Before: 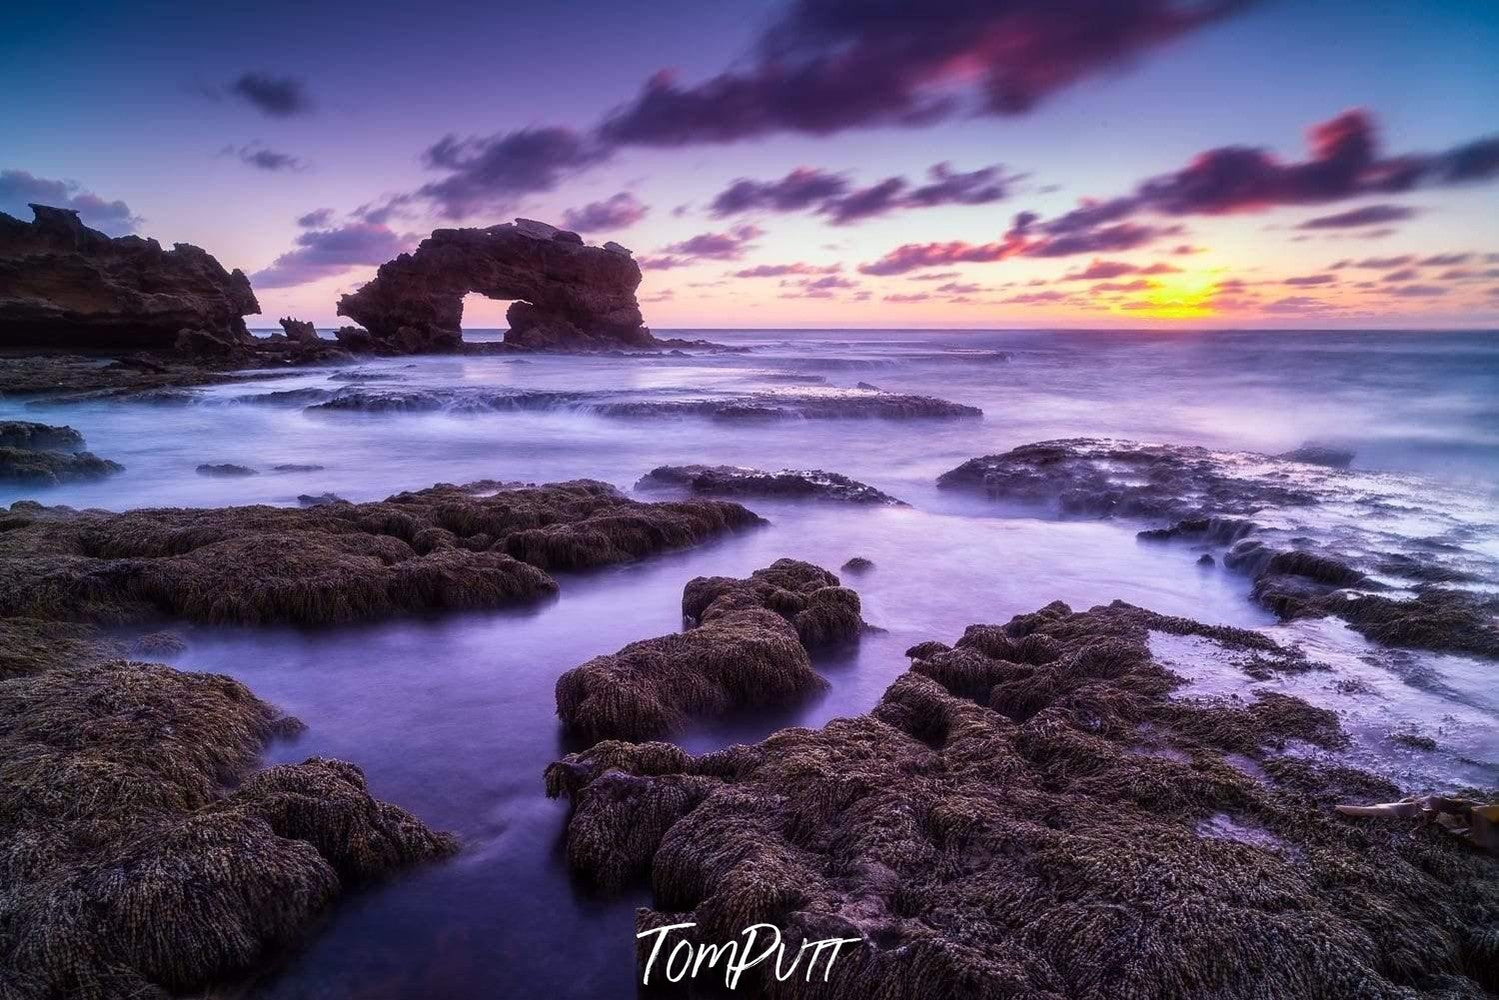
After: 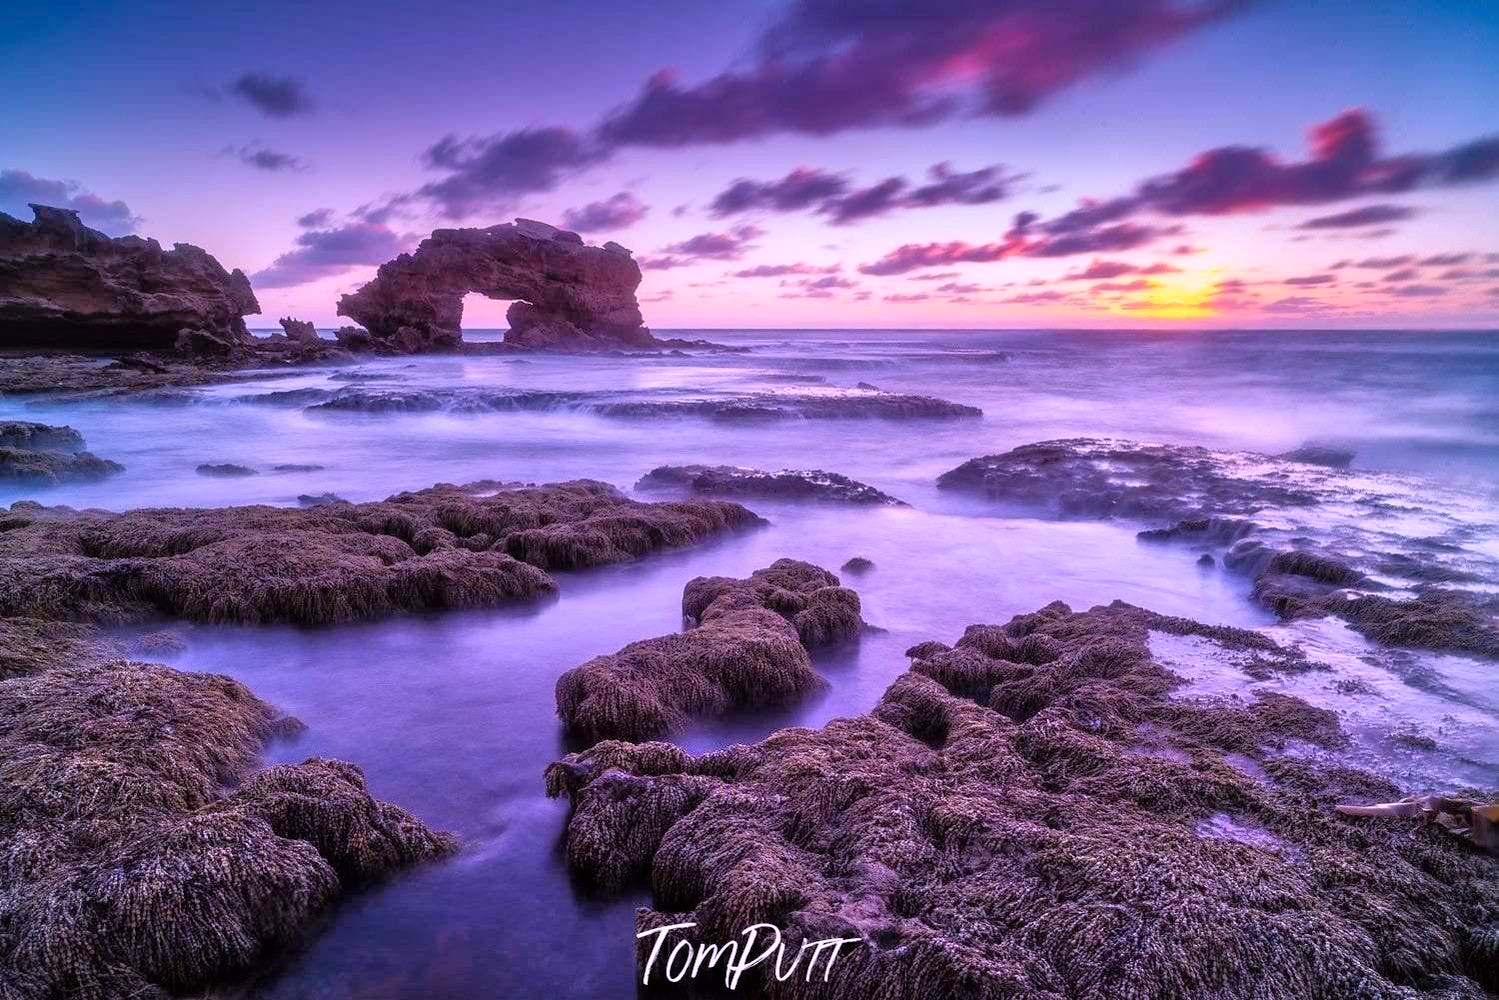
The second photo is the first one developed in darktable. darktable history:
color correction: highlights a* 15.77, highlights b* -20.56
tone equalizer: -7 EV 0.148 EV, -6 EV 0.569 EV, -5 EV 1.18 EV, -4 EV 1.36 EV, -3 EV 1.16 EV, -2 EV 0.6 EV, -1 EV 0.159 EV
